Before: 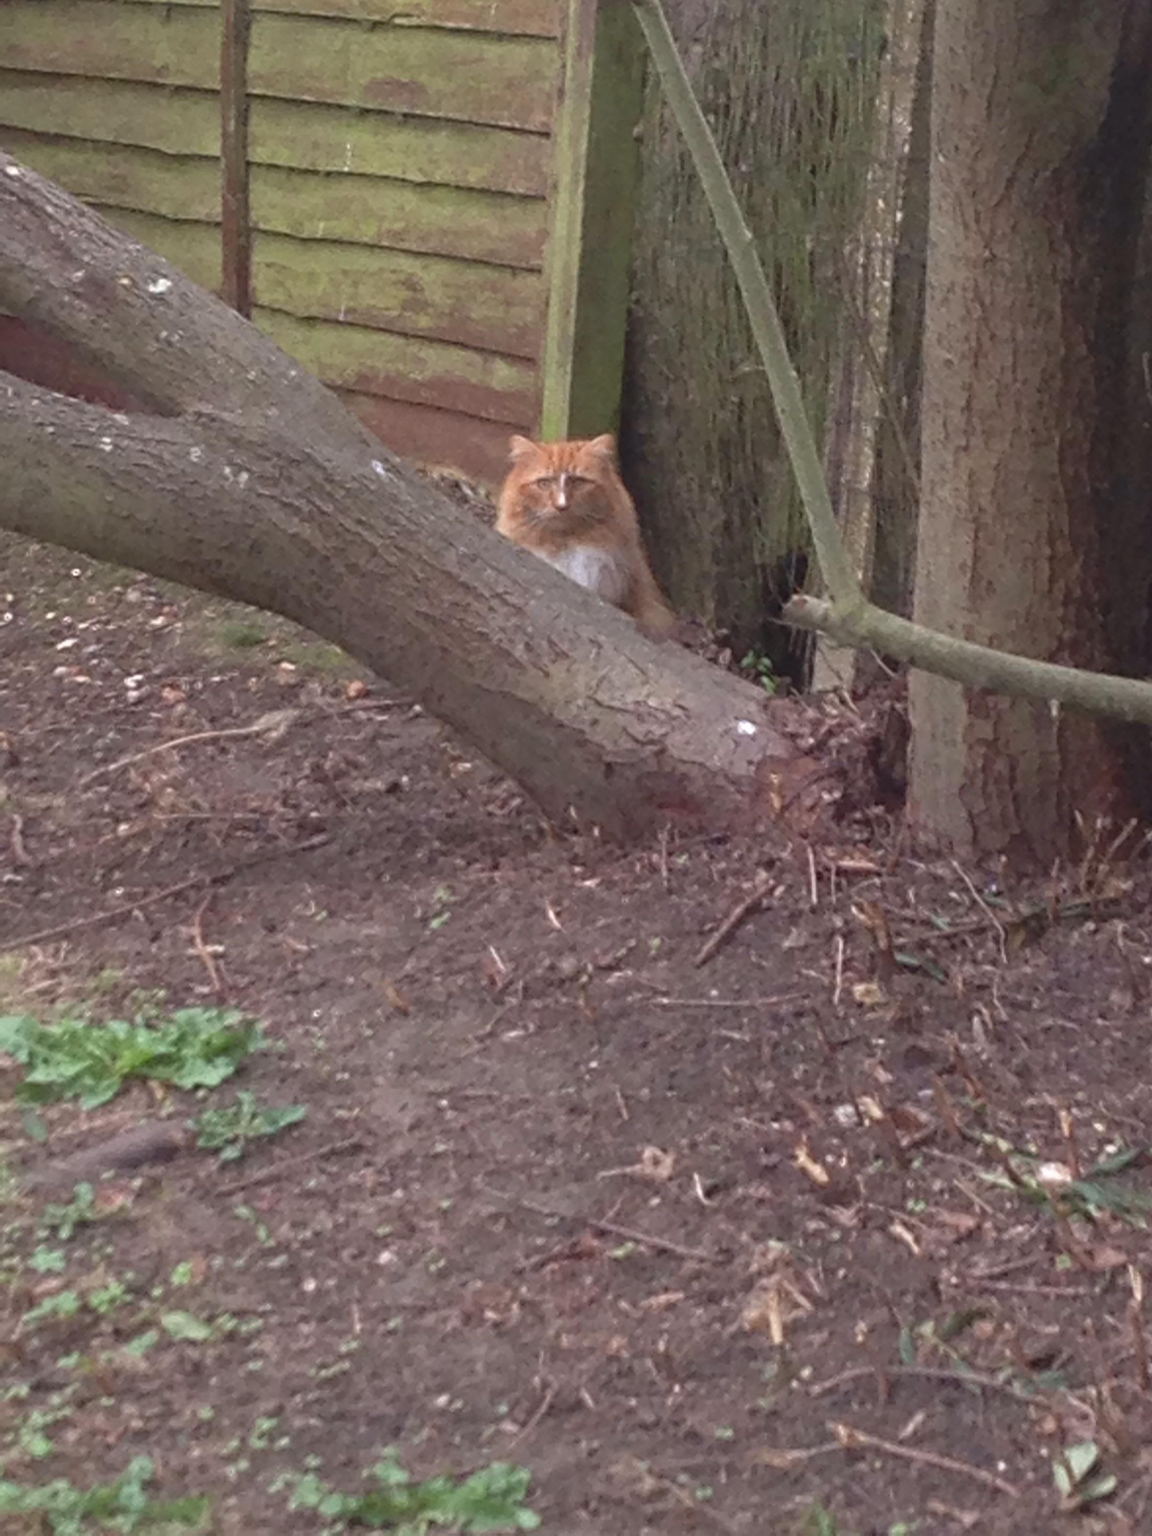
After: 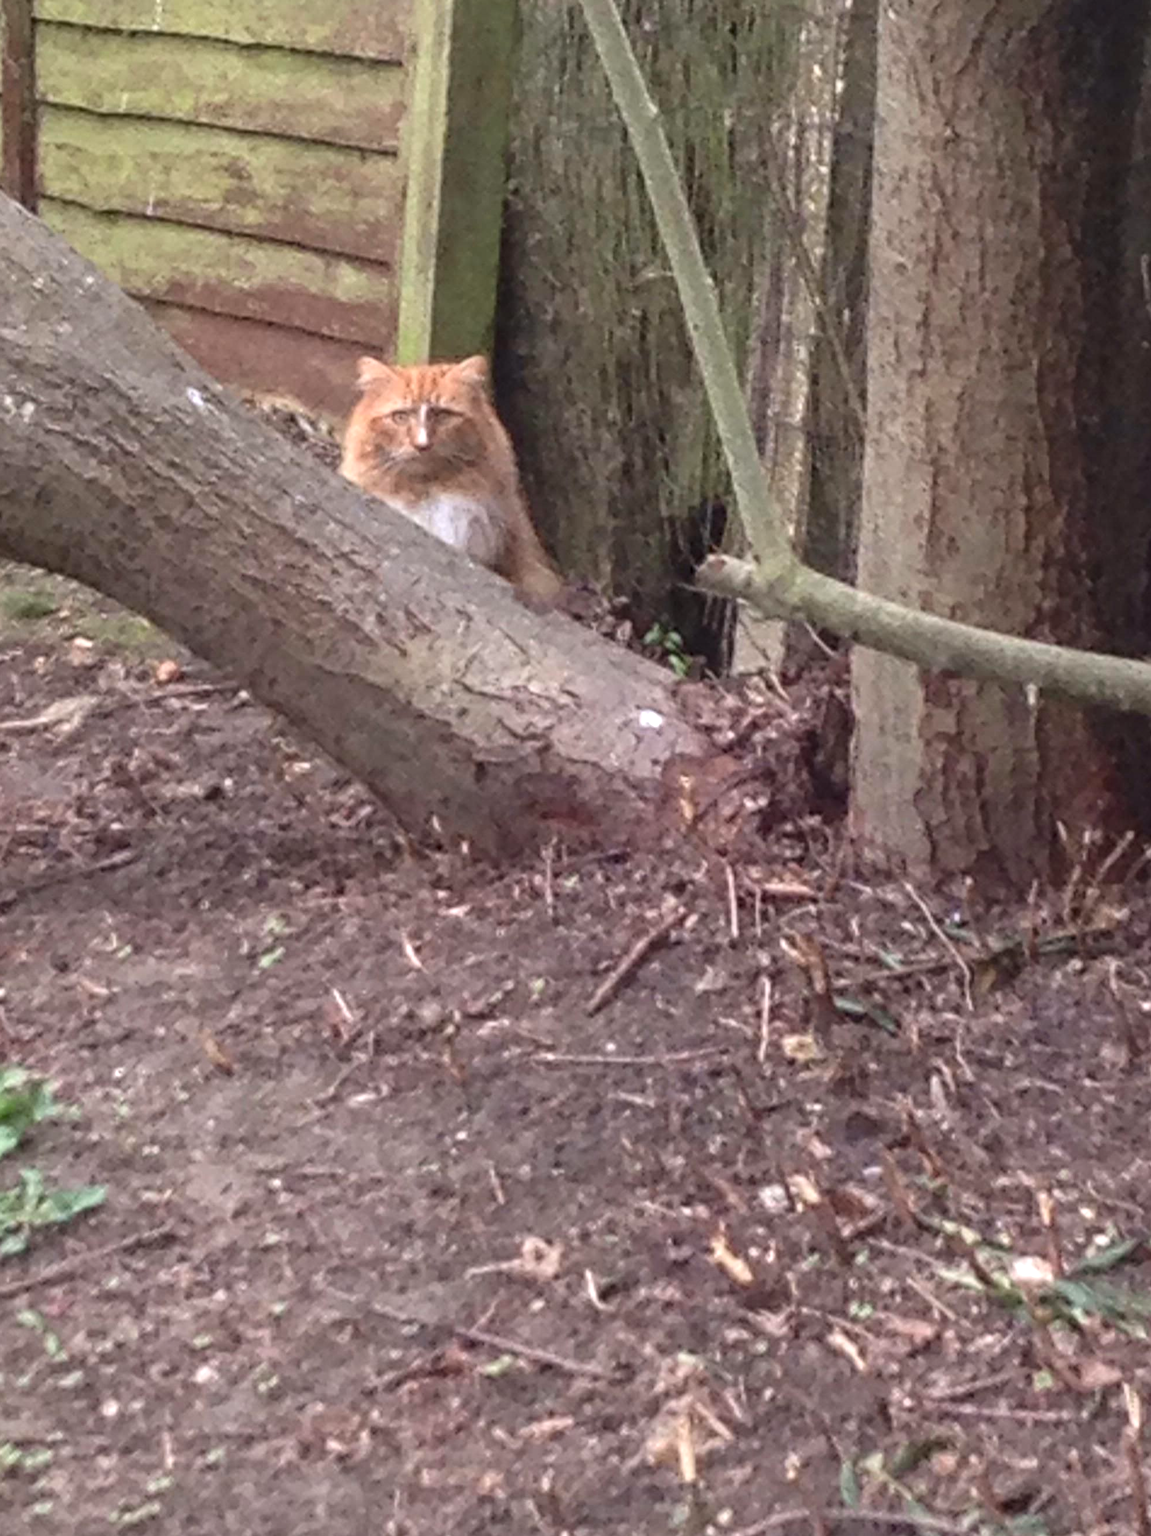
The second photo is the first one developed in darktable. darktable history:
local contrast: highlights 35%, detail 135%
crop: left 19.159%, top 9.58%, bottom 9.58%
tone equalizer: on, module defaults
contrast brightness saturation: contrast 0.2, brightness 0.15, saturation 0.14
